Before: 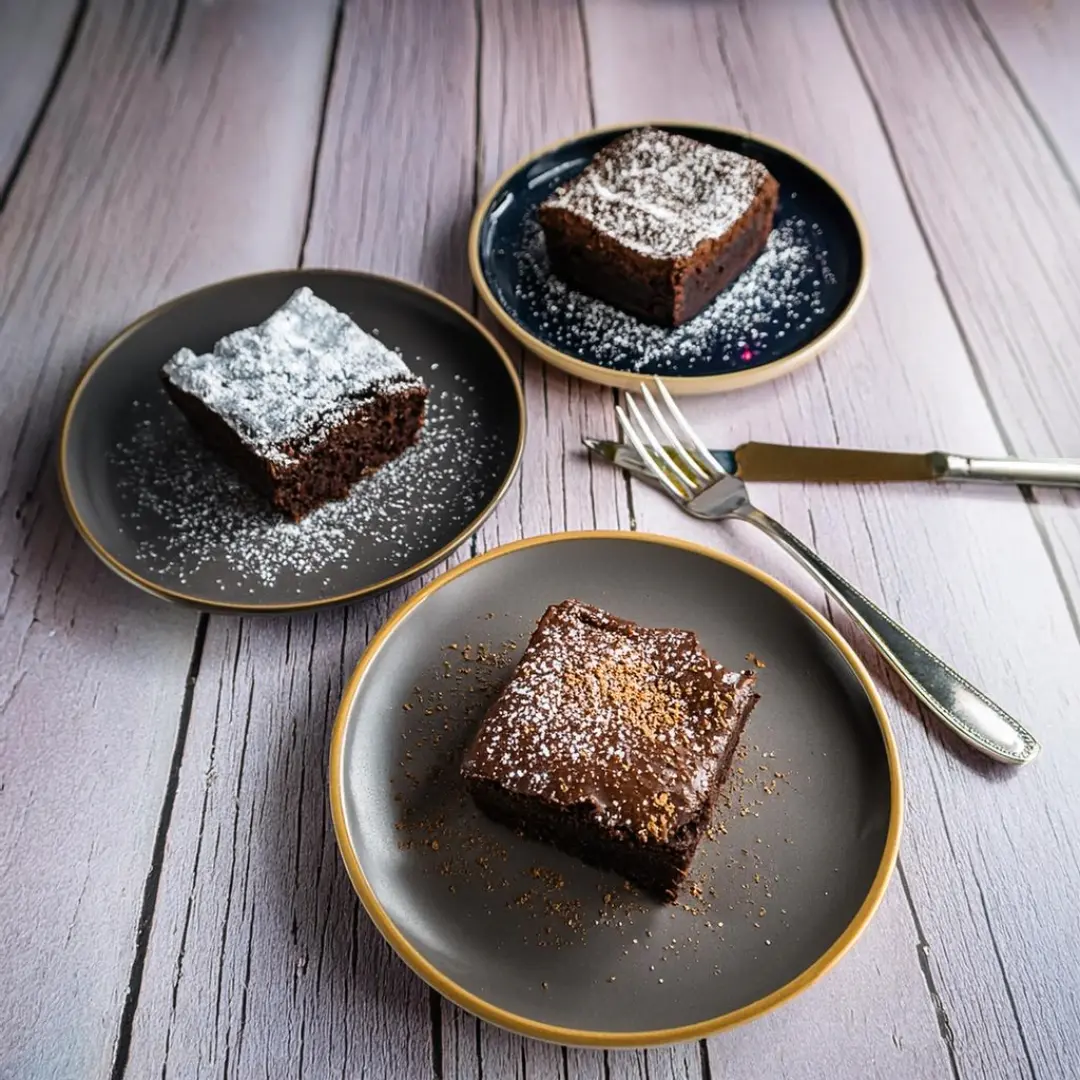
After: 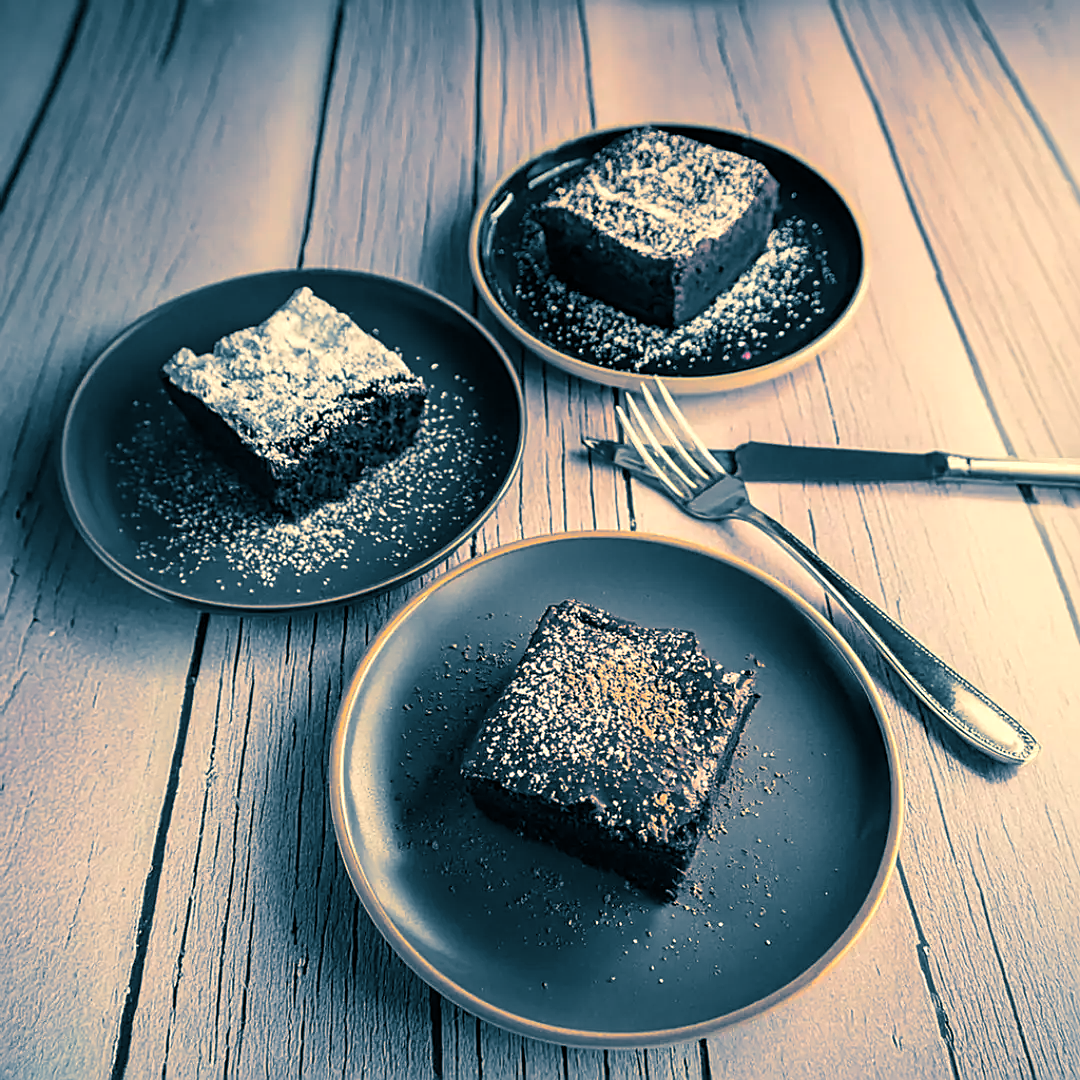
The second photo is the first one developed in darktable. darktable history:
sharpen: on, module defaults
white balance: red 1.138, green 0.996, blue 0.812
split-toning: shadows › hue 212.4°, balance -70
